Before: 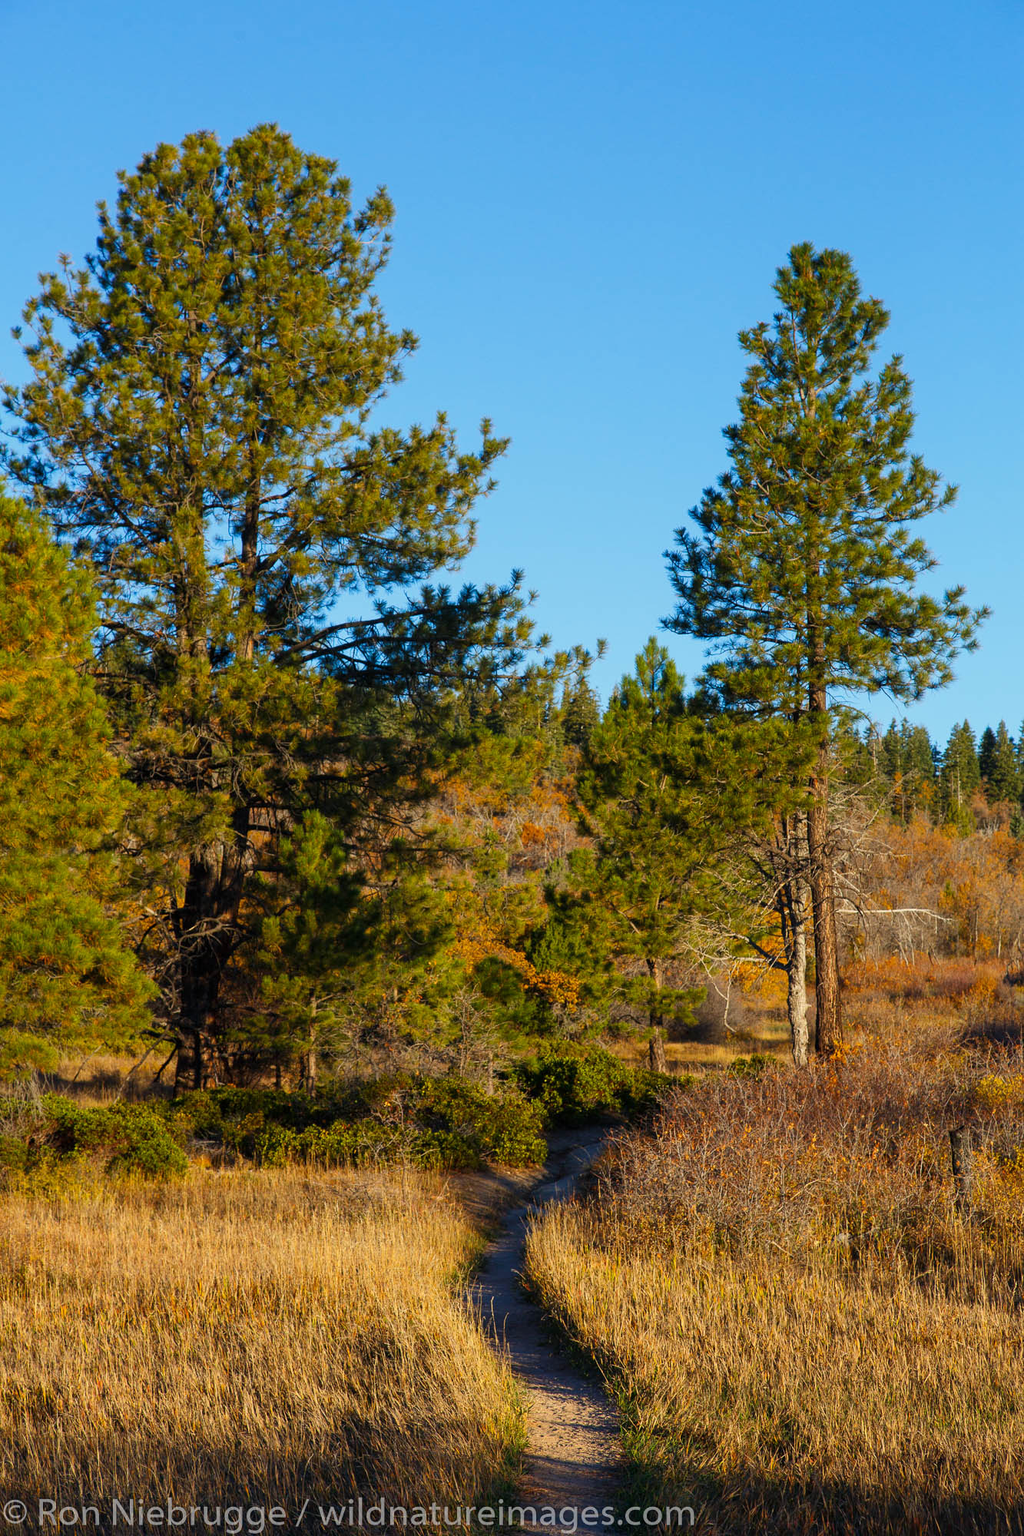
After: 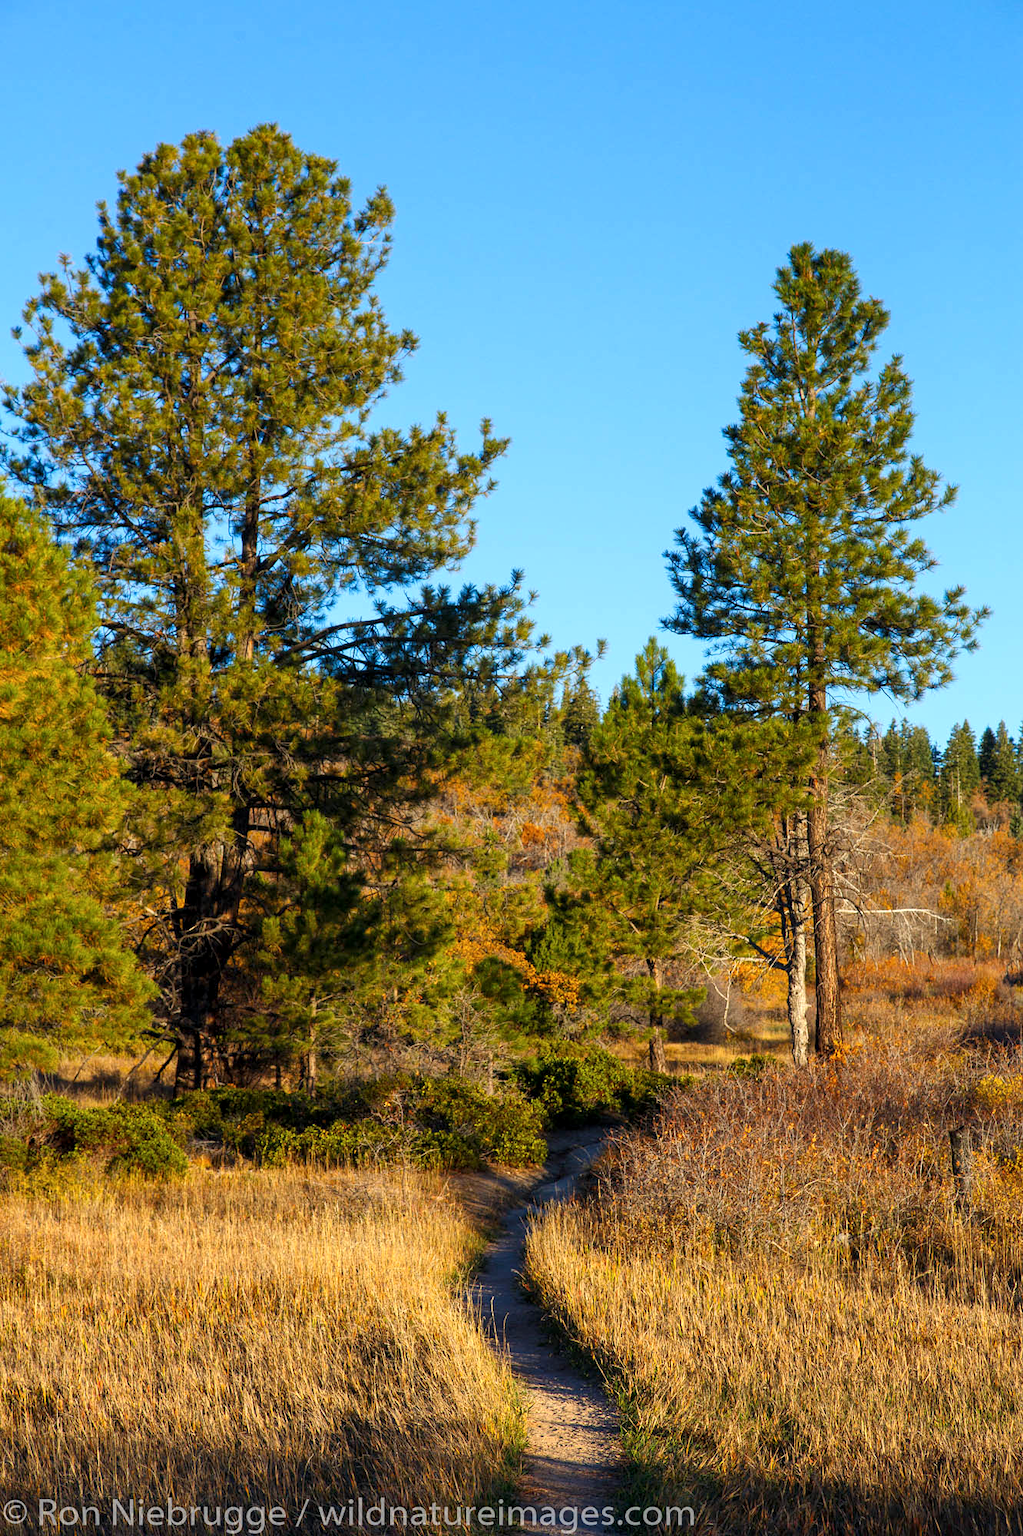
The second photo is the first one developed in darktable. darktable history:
local contrast: highlights 107%, shadows 101%, detail 120%, midtone range 0.2
exposure: exposure 0.296 EV, compensate highlight preservation false
